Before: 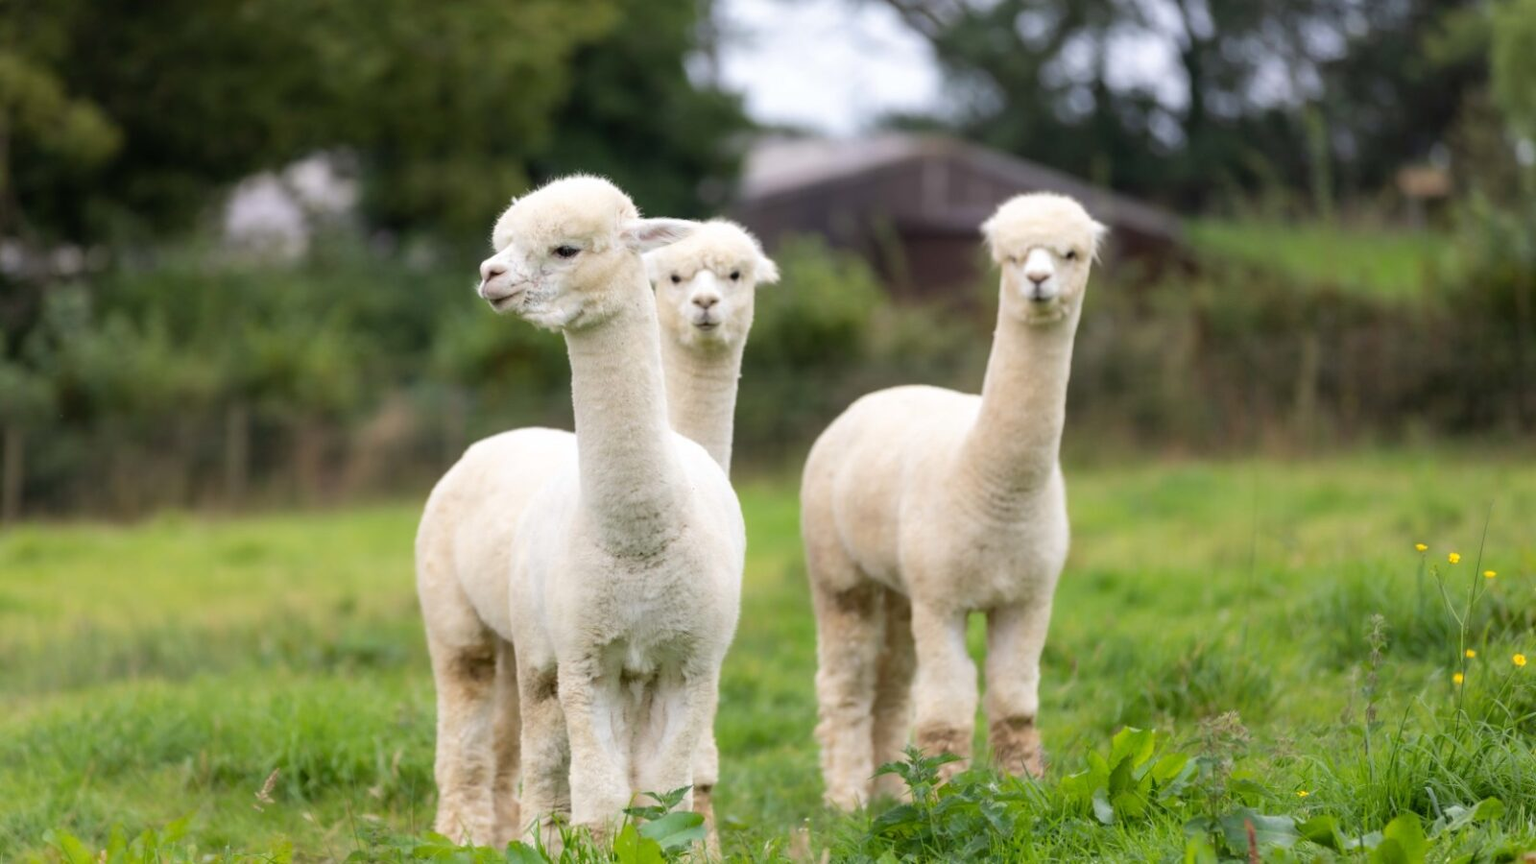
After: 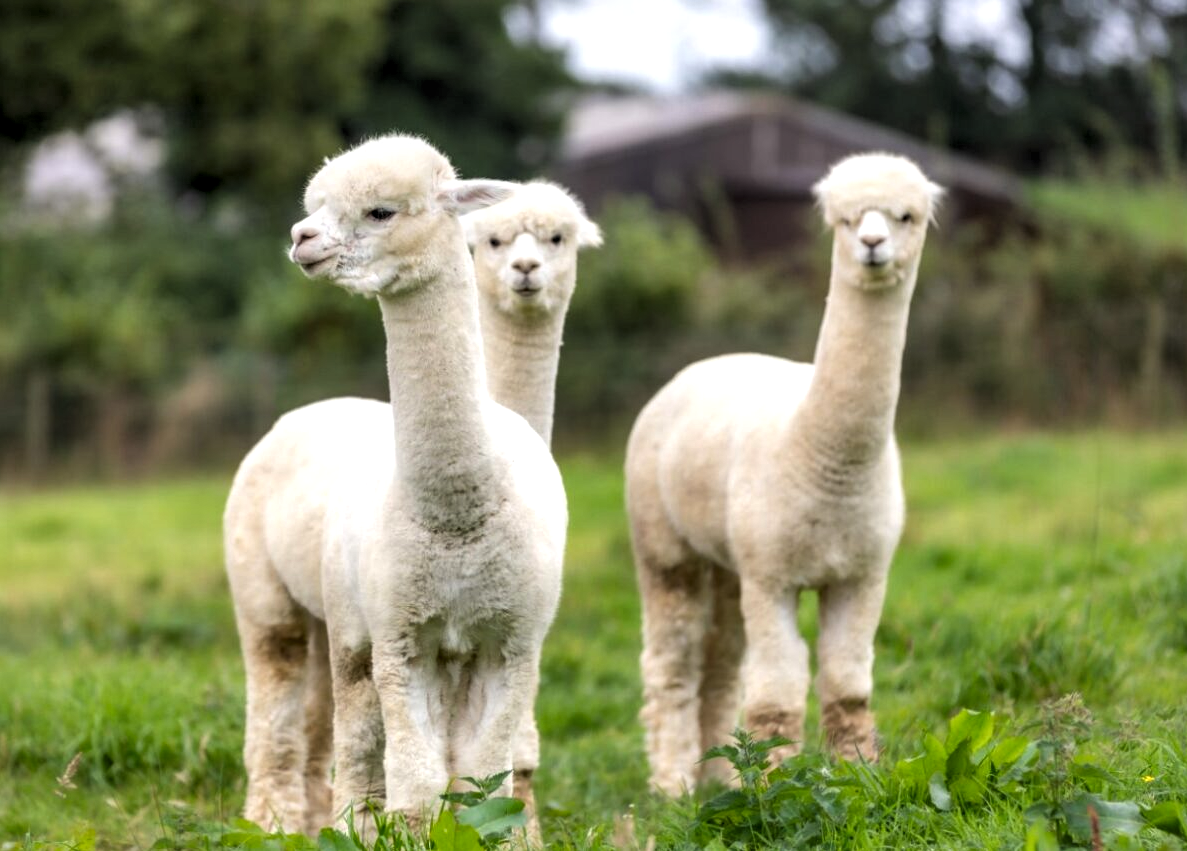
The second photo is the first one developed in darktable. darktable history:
crop and rotate: left 13.153%, top 5.374%, right 12.628%
local contrast: on, module defaults
levels: levels [0.062, 0.494, 0.925]
shadows and highlights: shadows 43.79, white point adjustment -1.42, highlights color adjustment 52.41%, soften with gaussian
